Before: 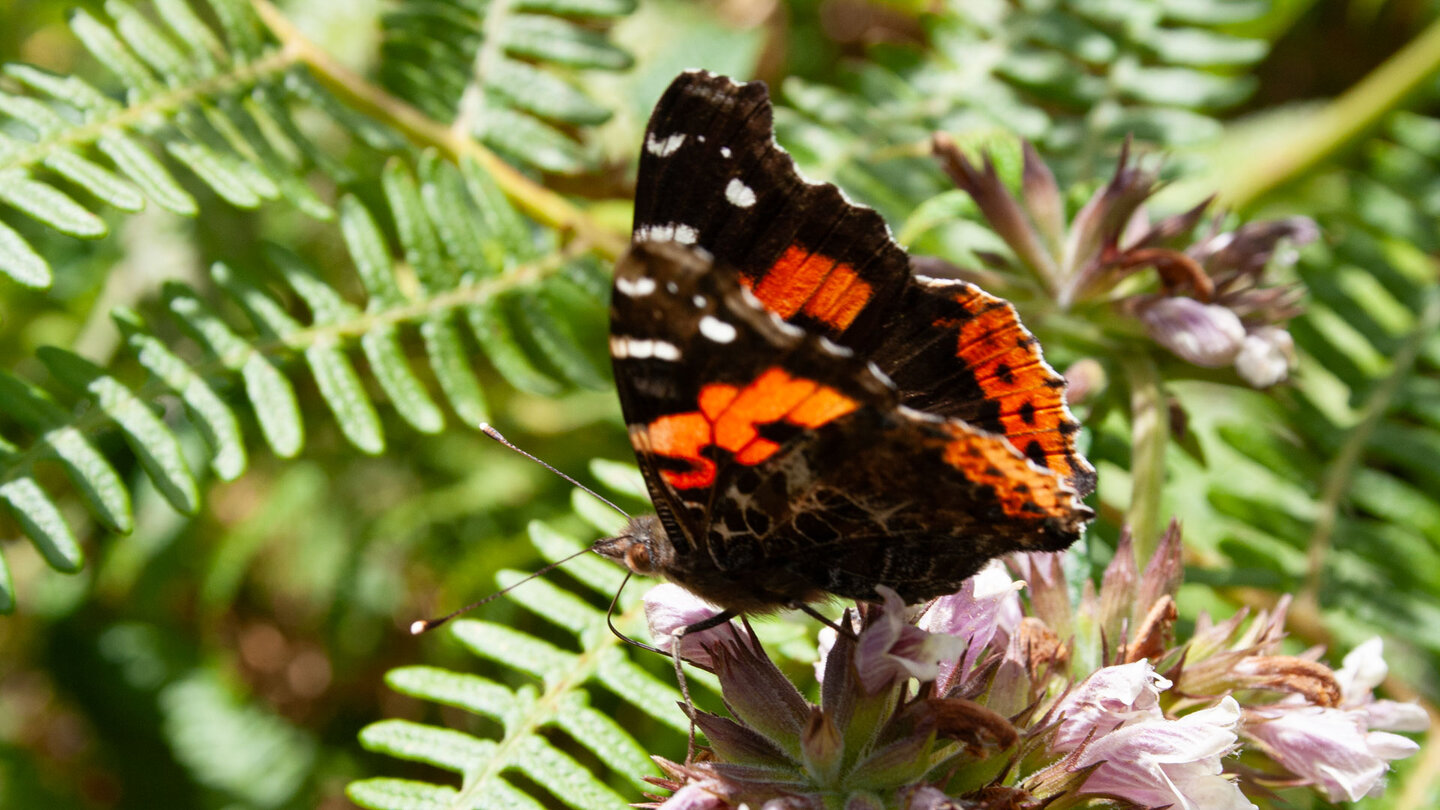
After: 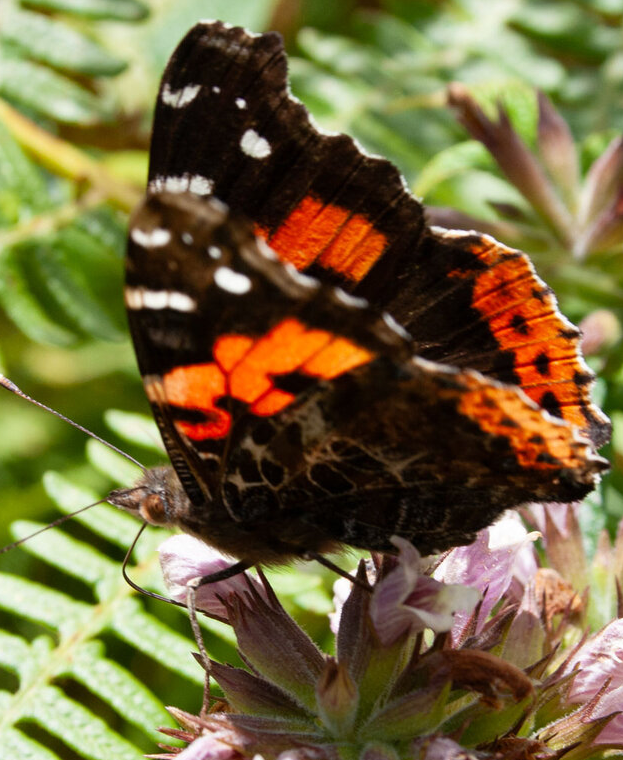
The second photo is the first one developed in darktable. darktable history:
crop: left 33.734%, top 6.071%, right 22.998%
